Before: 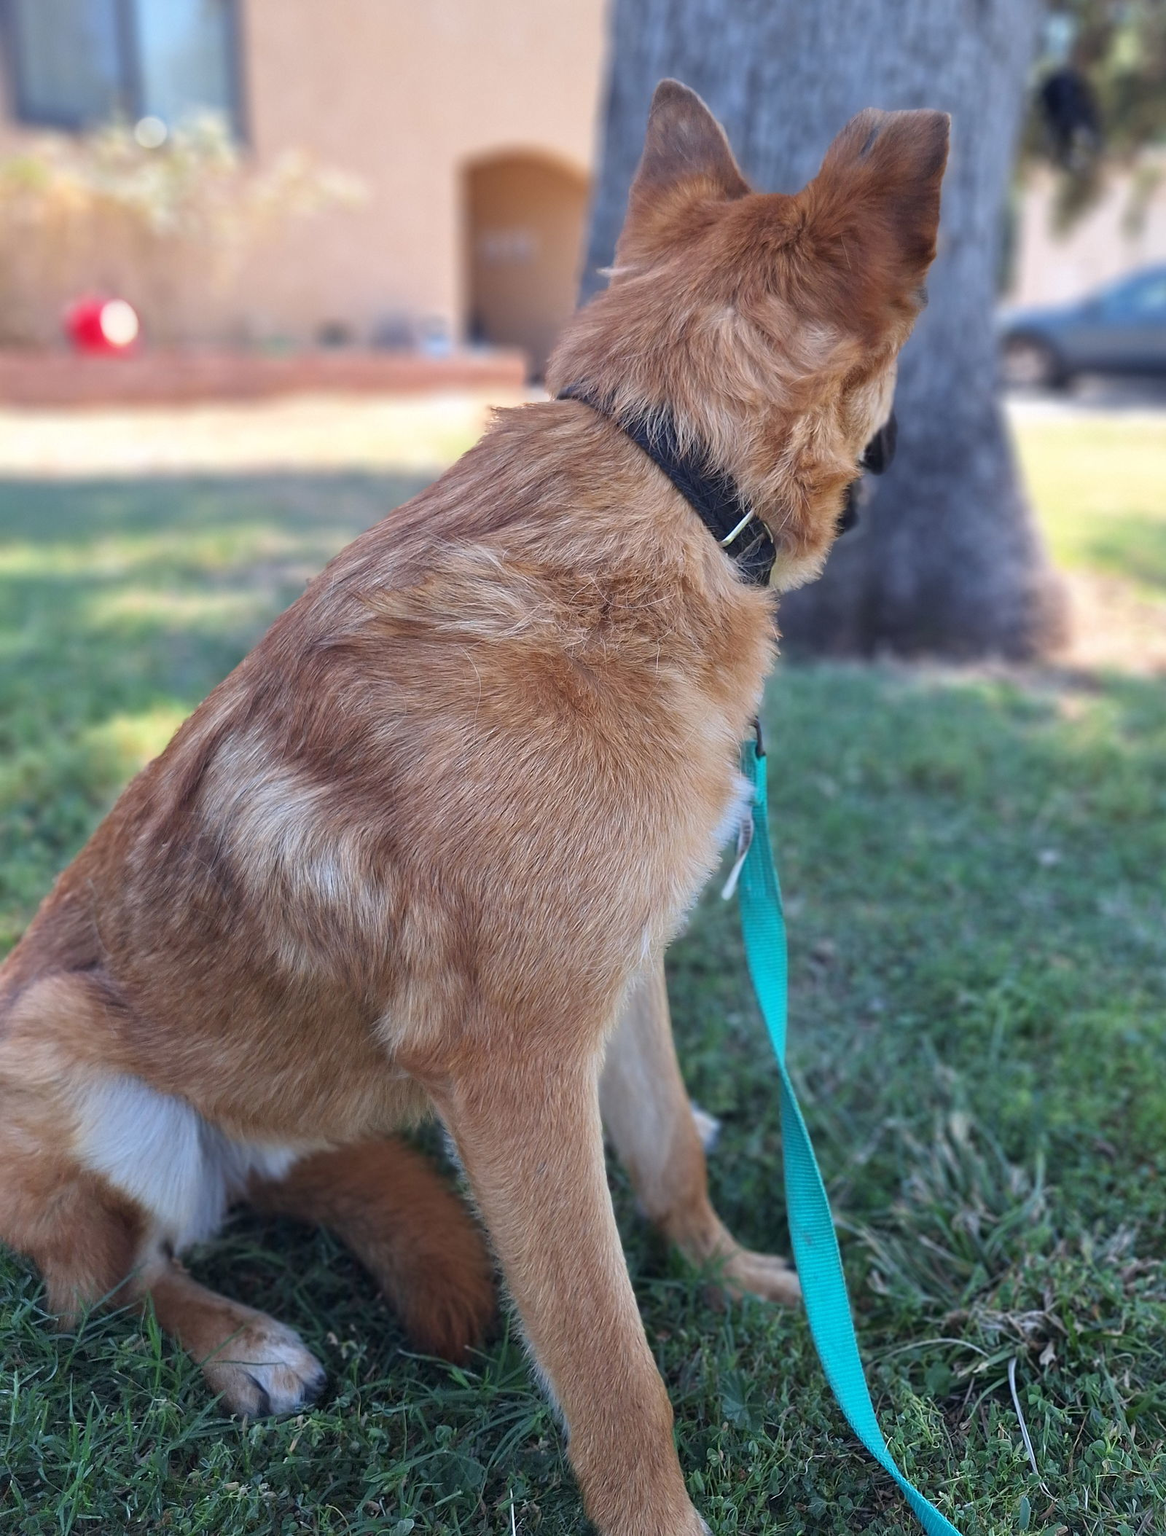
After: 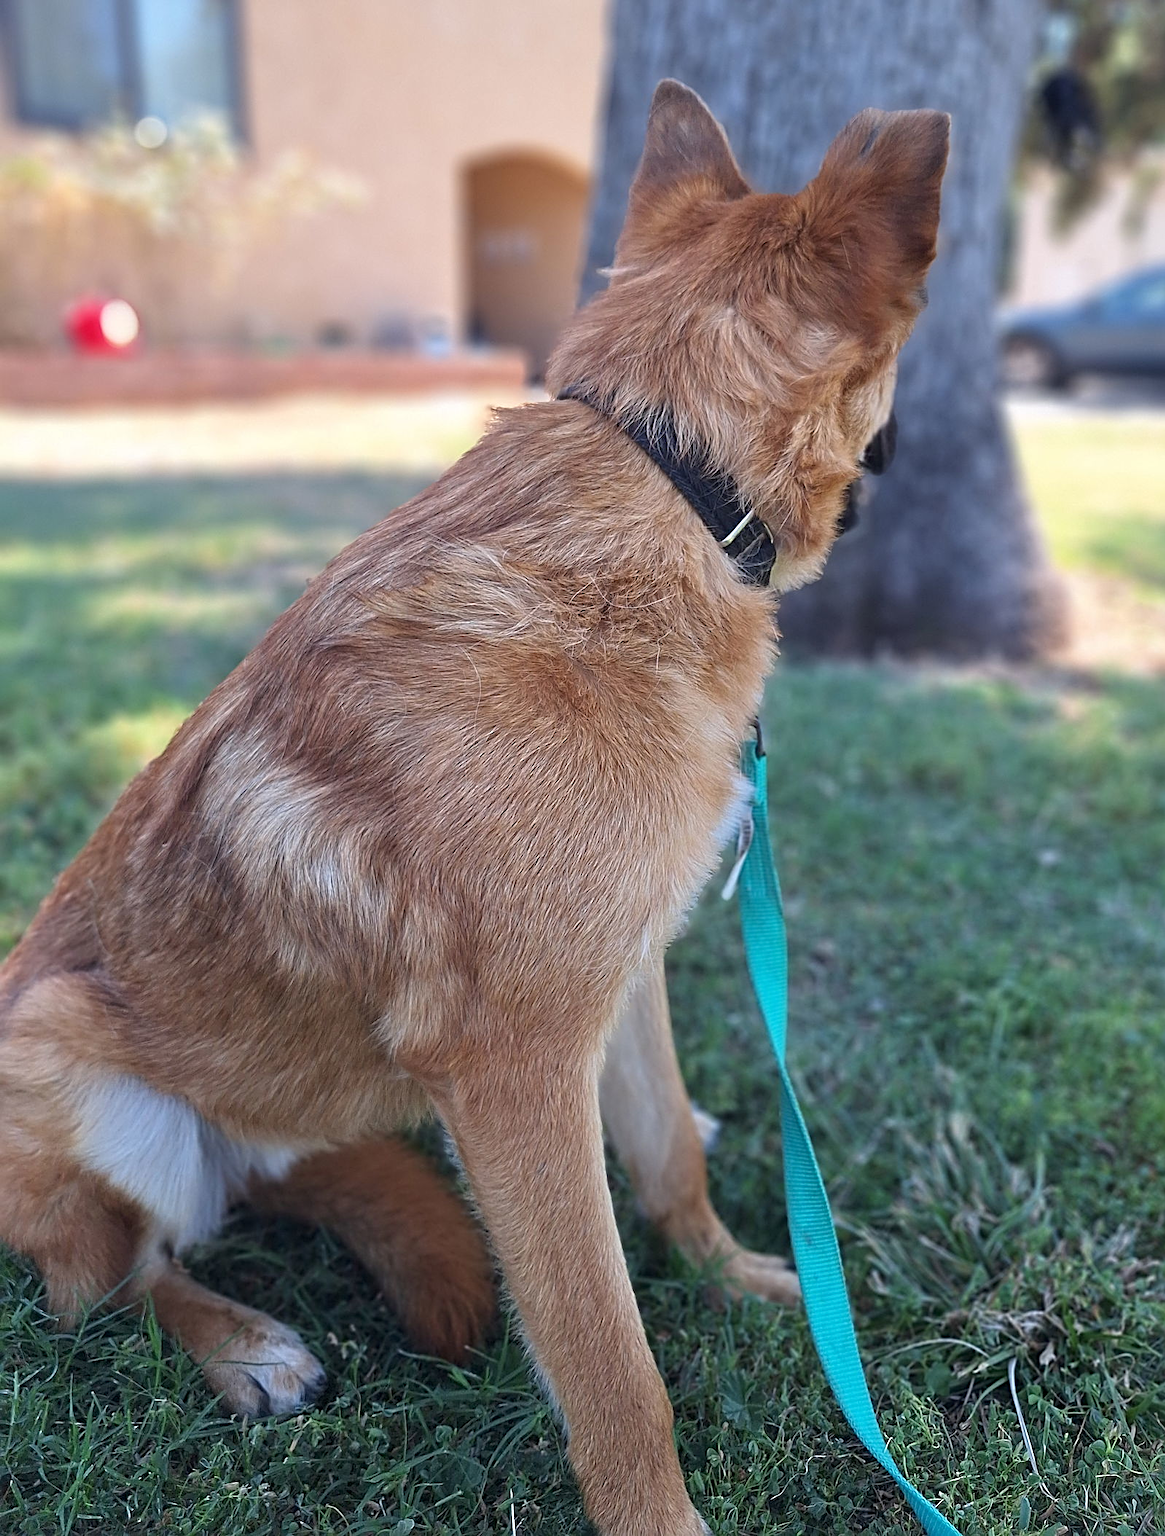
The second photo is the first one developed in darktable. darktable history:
sharpen: radius 3.105
